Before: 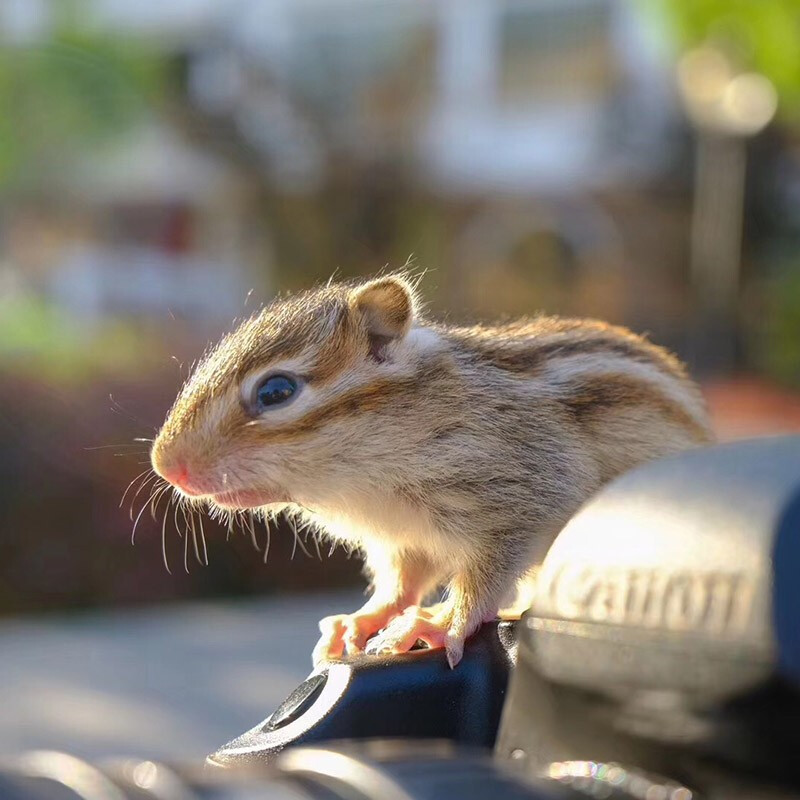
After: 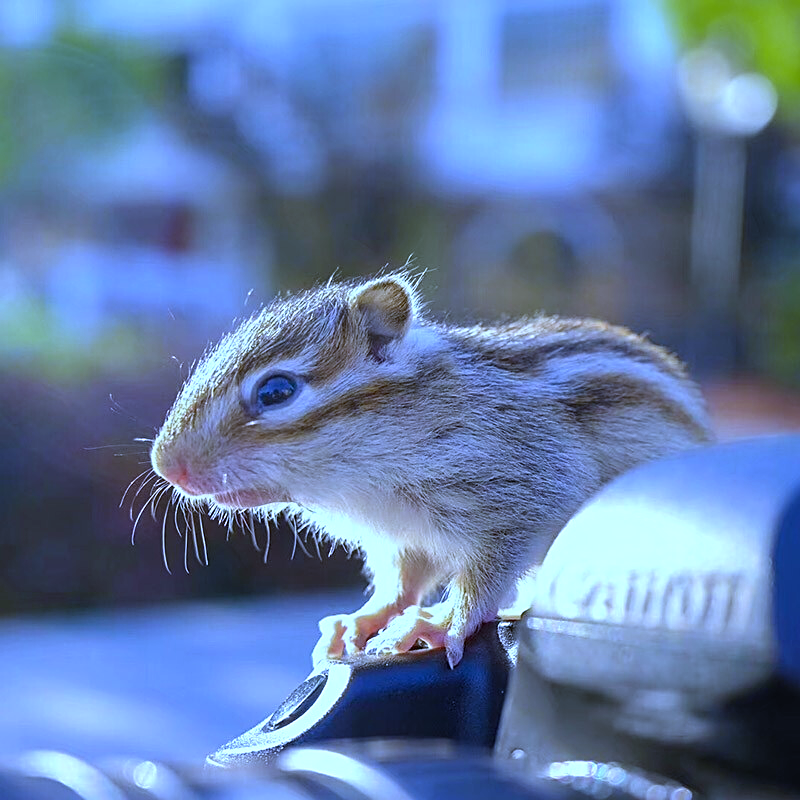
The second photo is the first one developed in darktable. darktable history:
exposure: compensate highlight preservation false
white balance: red 0.766, blue 1.537
color zones: curves: ch0 [(0.068, 0.464) (0.25, 0.5) (0.48, 0.508) (0.75, 0.536) (0.886, 0.476) (0.967, 0.456)]; ch1 [(0.066, 0.456) (0.25, 0.5) (0.616, 0.508) (0.746, 0.56) (0.934, 0.444)]
sharpen: on, module defaults
